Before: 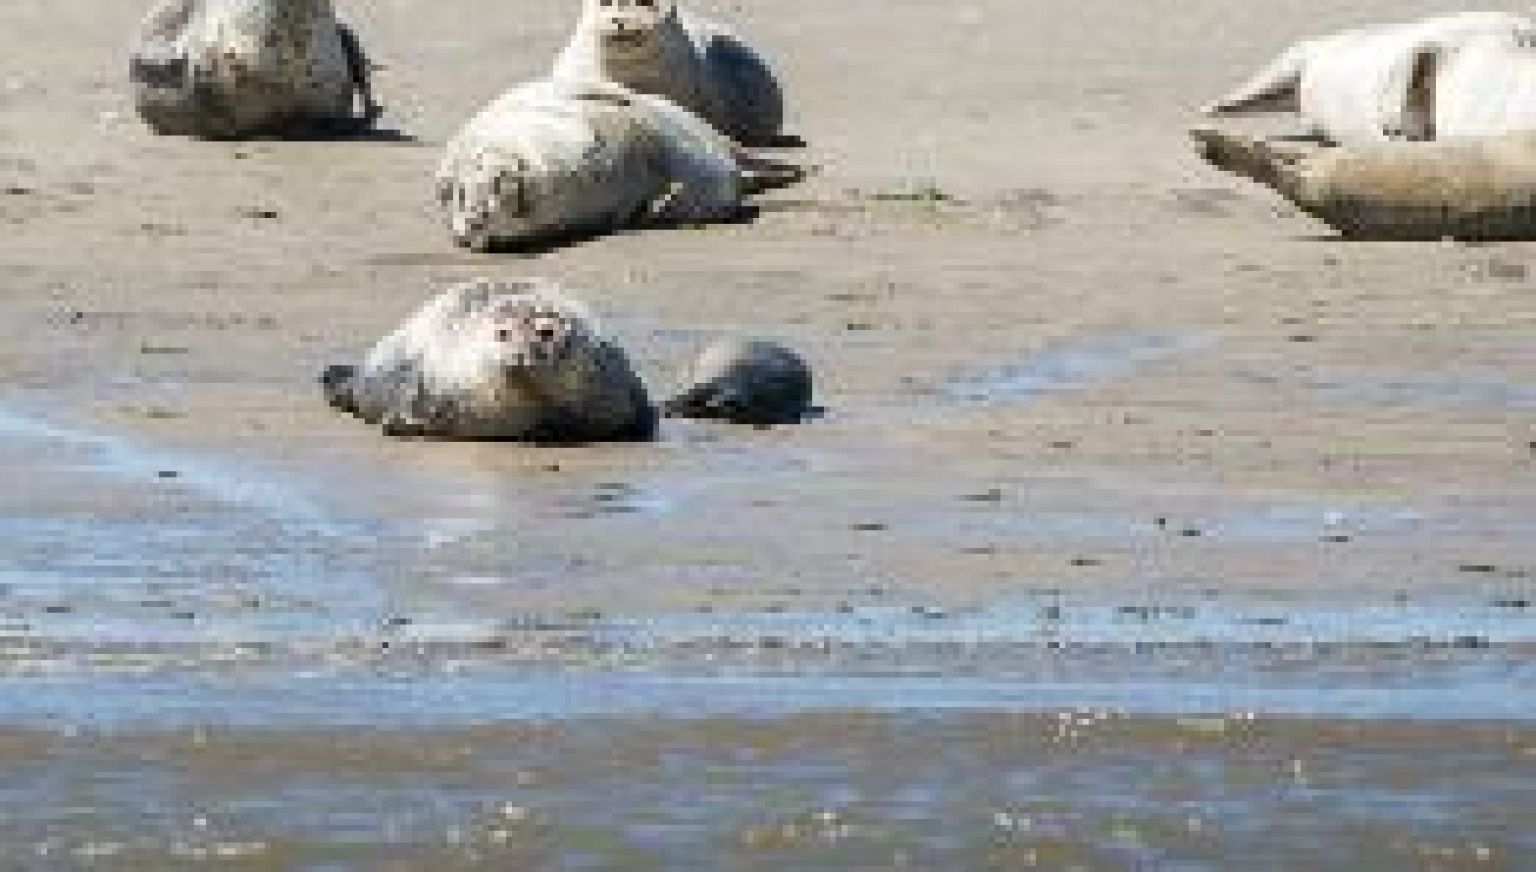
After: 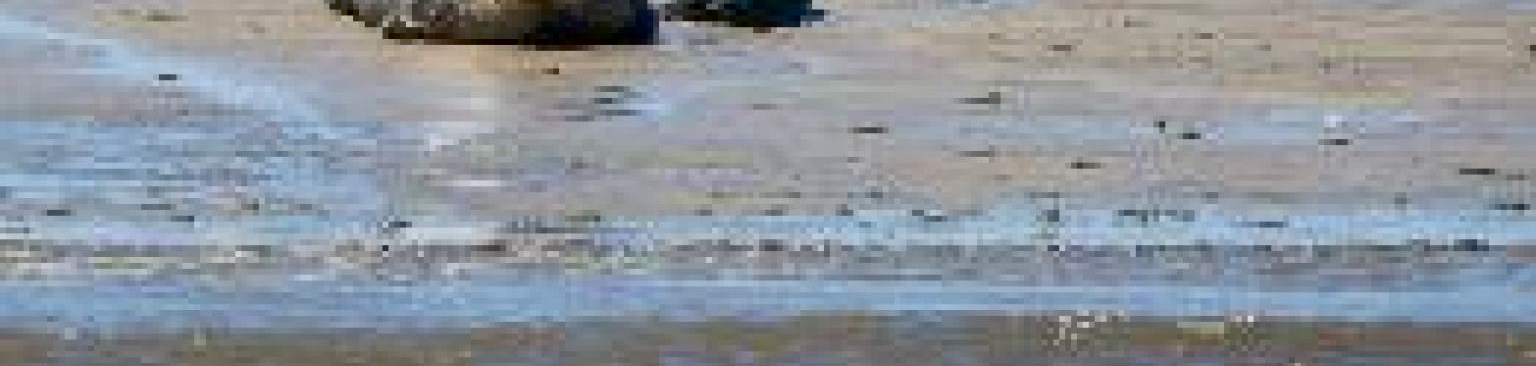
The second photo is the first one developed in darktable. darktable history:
shadows and highlights: on, module defaults
crop: top 45.551%, bottom 12.262%
contrast brightness saturation: contrast 0.2, brightness -0.11, saturation 0.1
